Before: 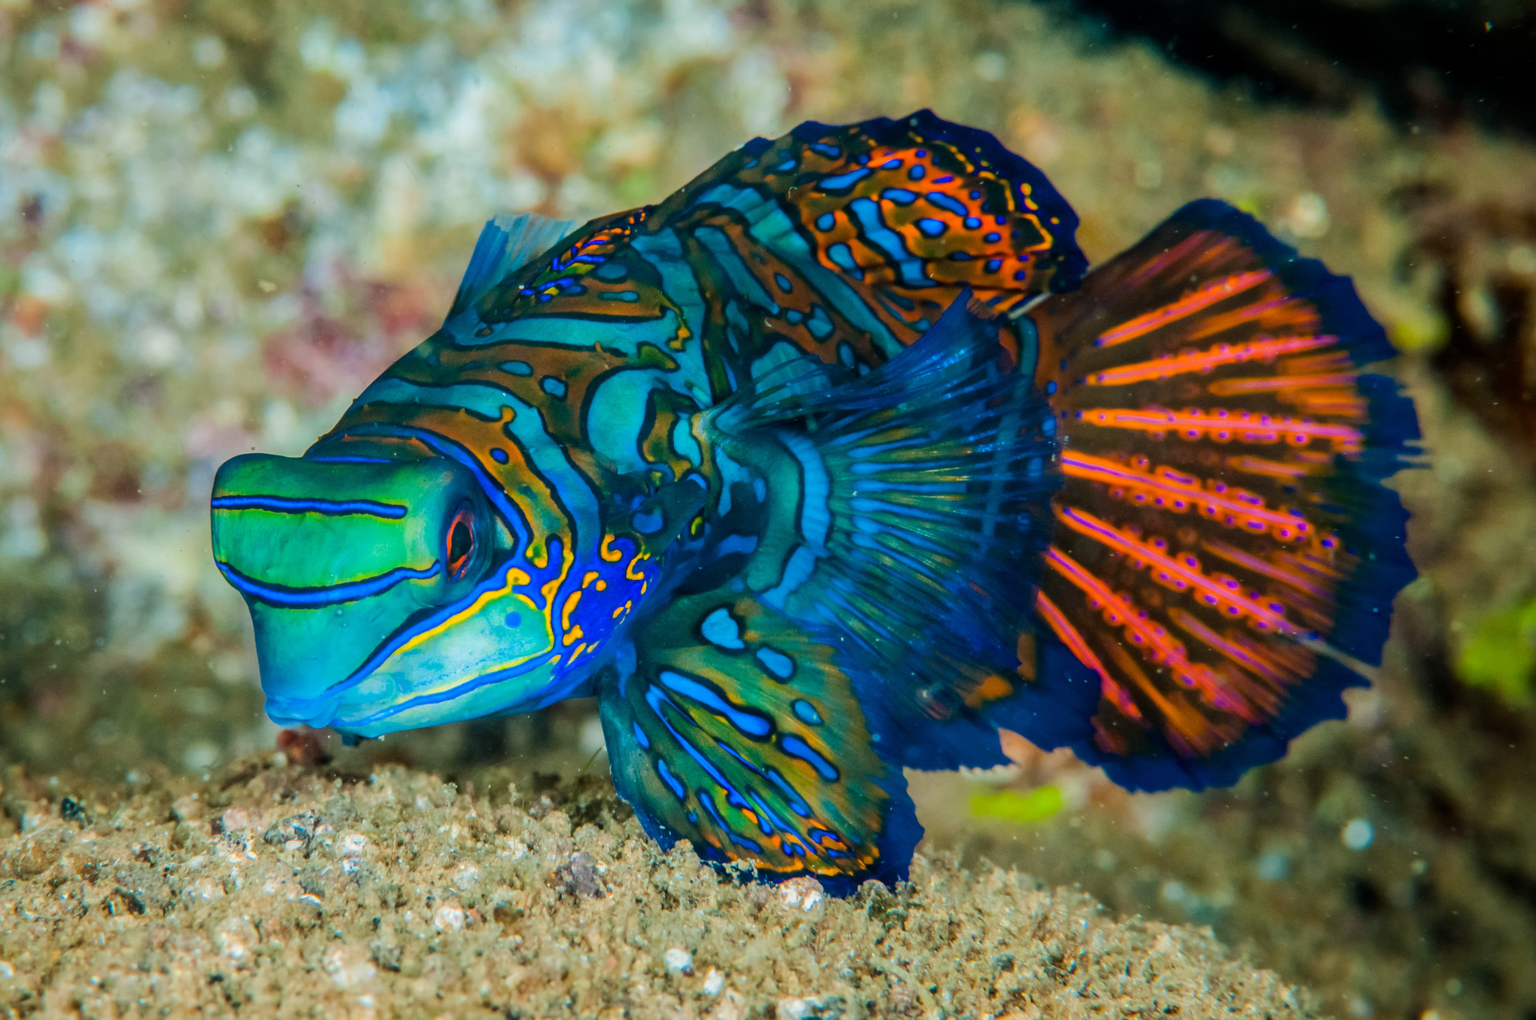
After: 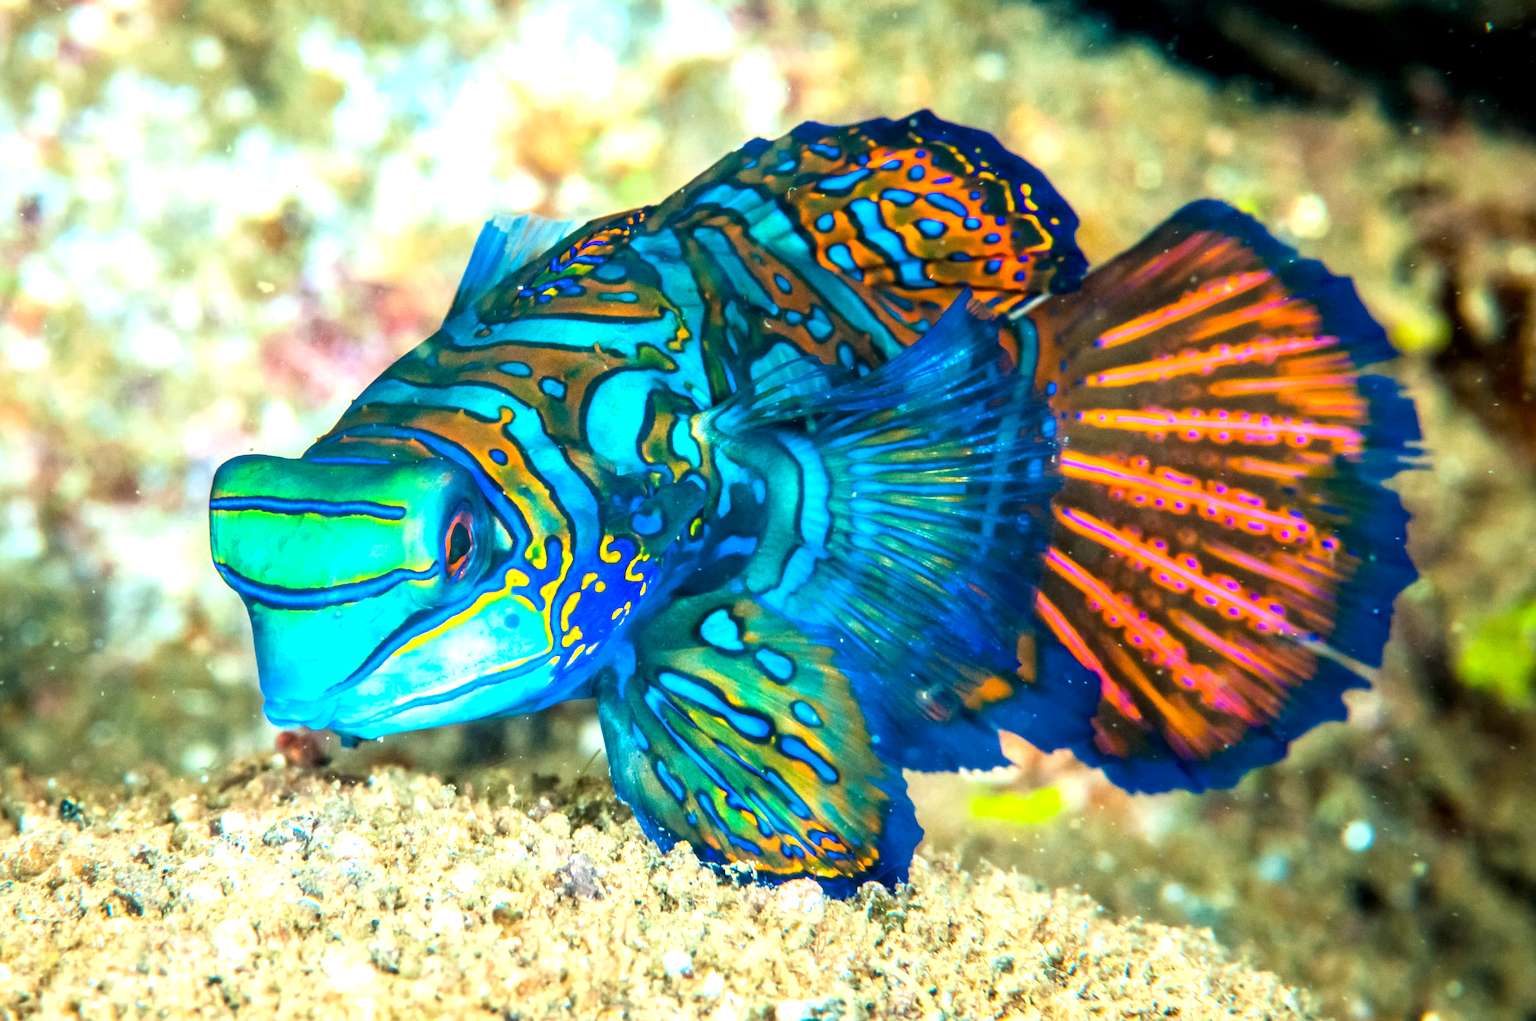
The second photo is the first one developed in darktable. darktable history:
crop: left 0.145%
exposure: black level correction 0.001, exposure 1.399 EV, compensate exposure bias true, compensate highlight preservation false
